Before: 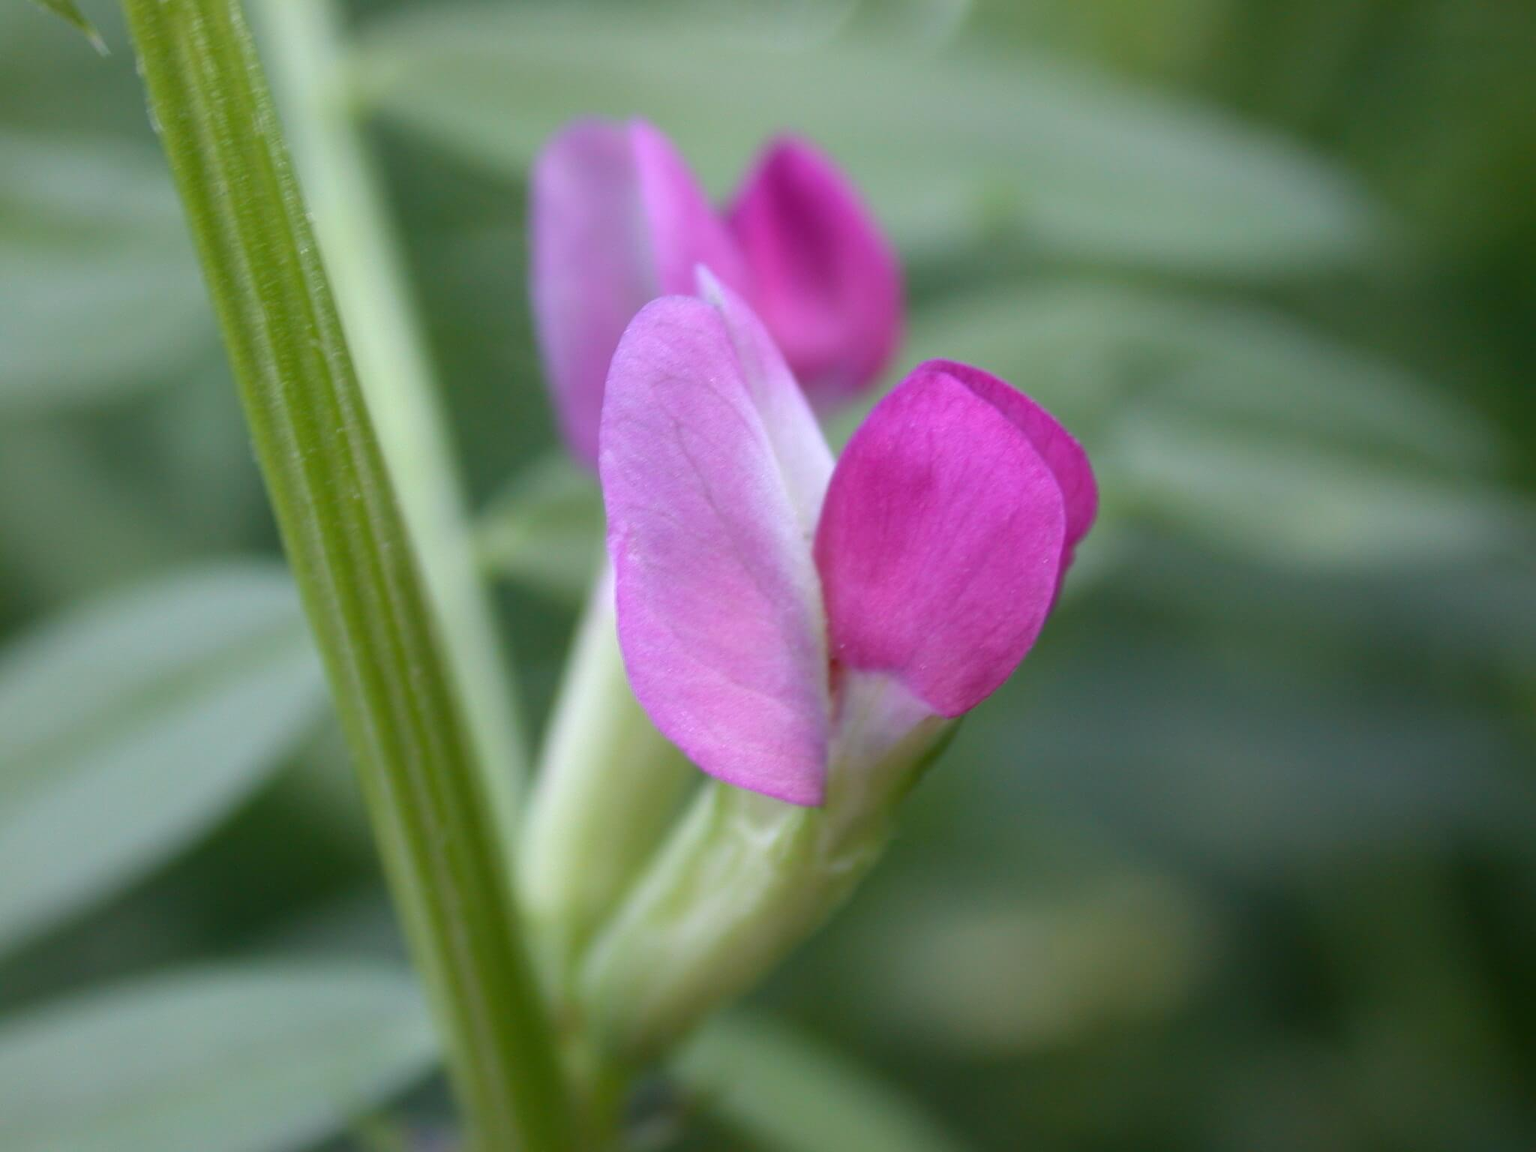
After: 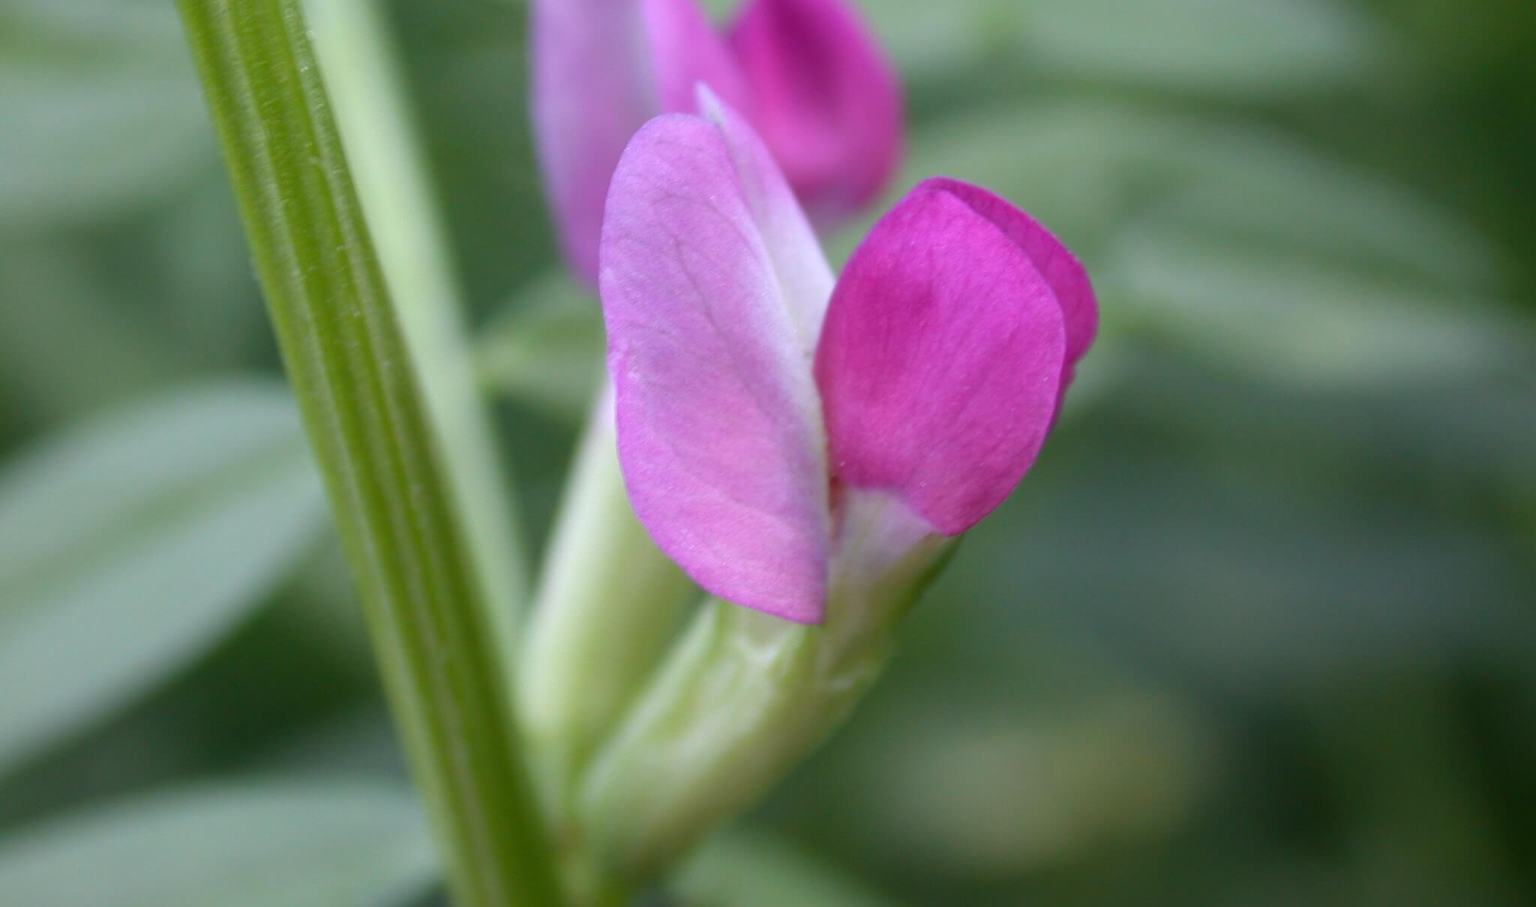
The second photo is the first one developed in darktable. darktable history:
crop and rotate: top 15.843%, bottom 5.336%
